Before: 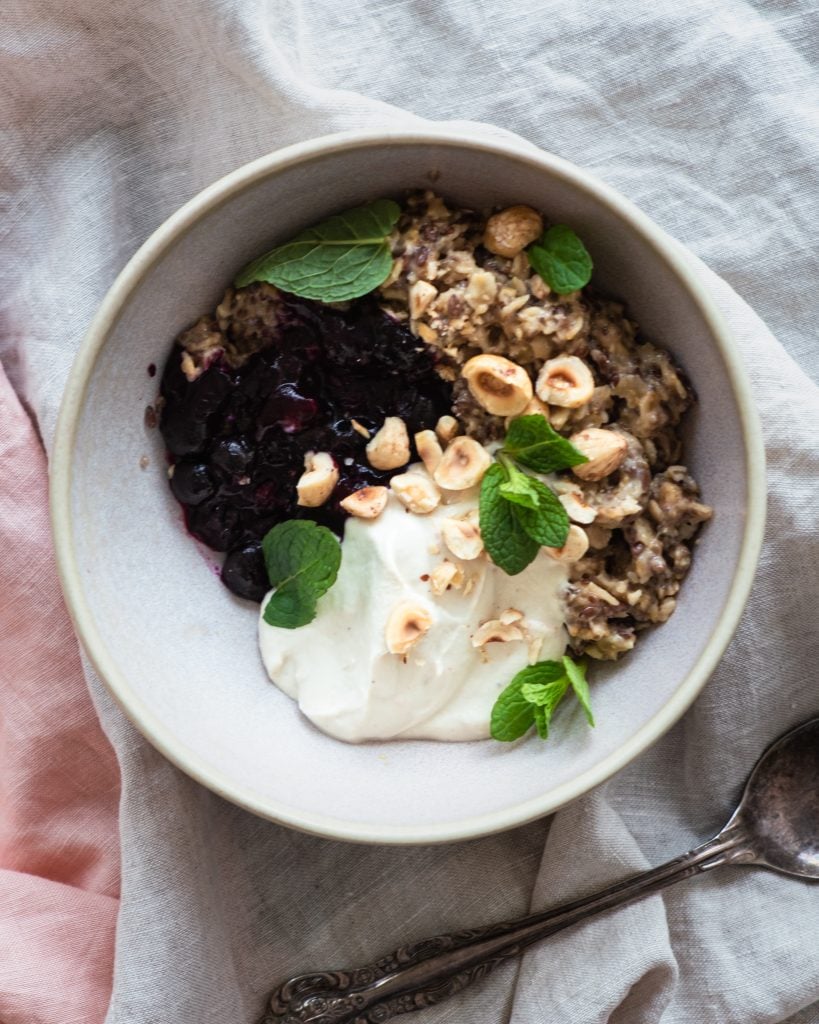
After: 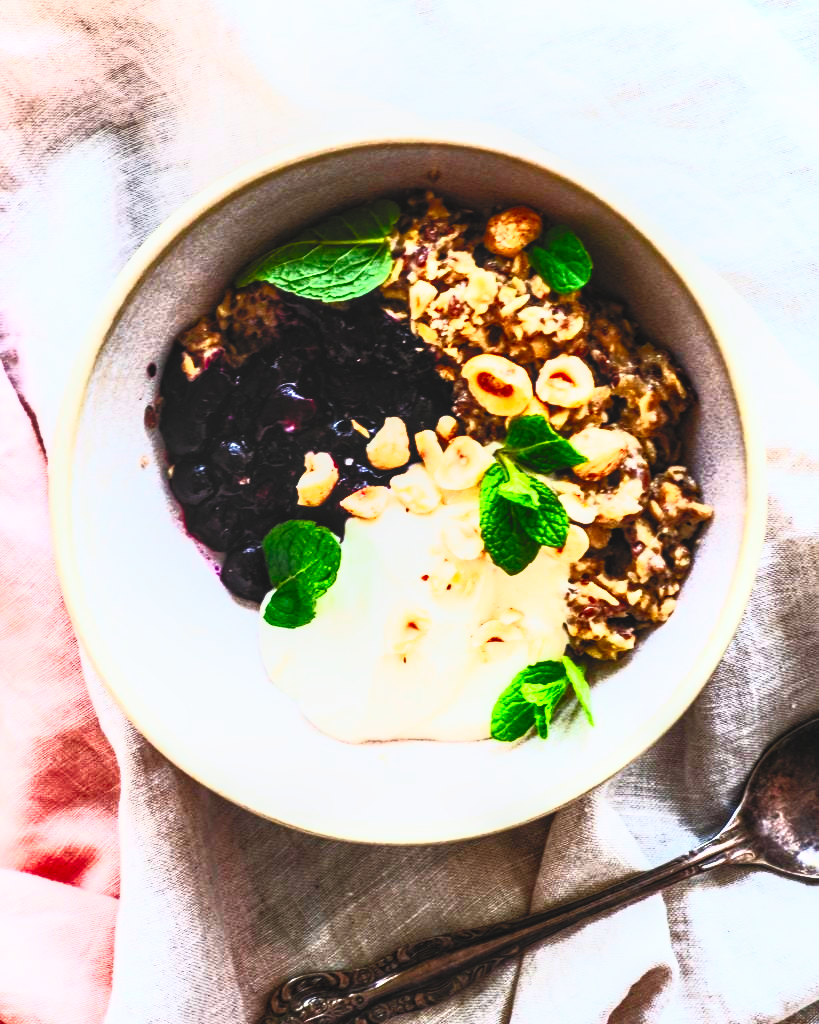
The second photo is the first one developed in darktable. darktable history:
local contrast: on, module defaults
contrast brightness saturation: contrast 1, brightness 1, saturation 1
sigmoid: contrast 1.7, skew -0.2, preserve hue 0%, red attenuation 0.1, red rotation 0.035, green attenuation 0.1, green rotation -0.017, blue attenuation 0.15, blue rotation -0.052, base primaries Rec2020
